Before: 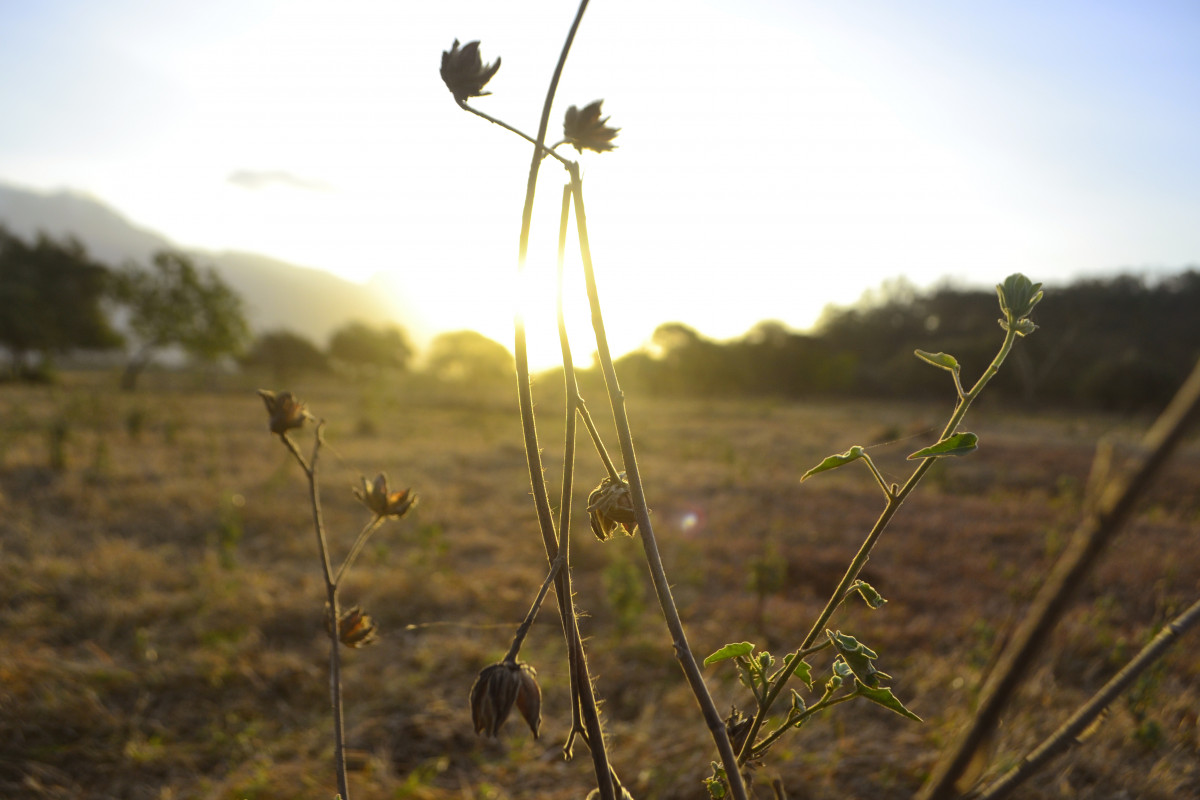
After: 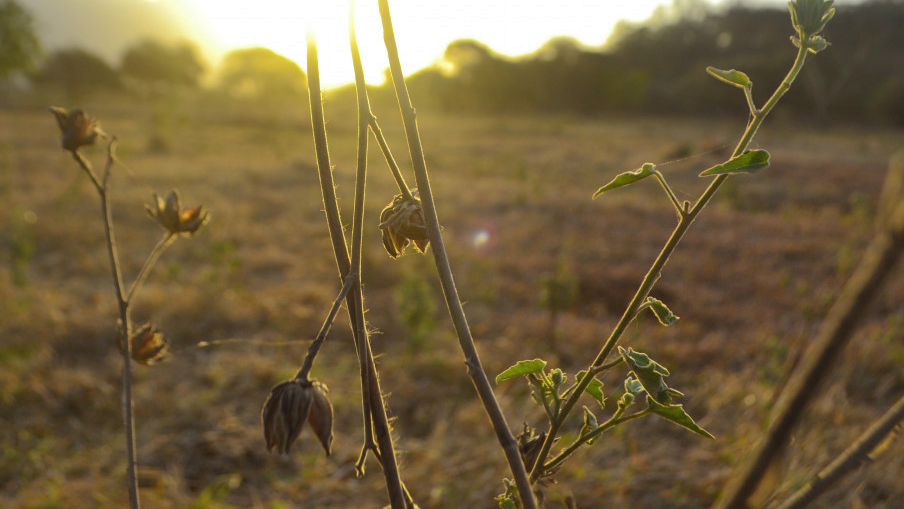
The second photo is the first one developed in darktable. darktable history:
shadows and highlights: highlights color adjustment 89.43%
crop and rotate: left 17.404%, top 35.411%, right 7.199%, bottom 0.873%
